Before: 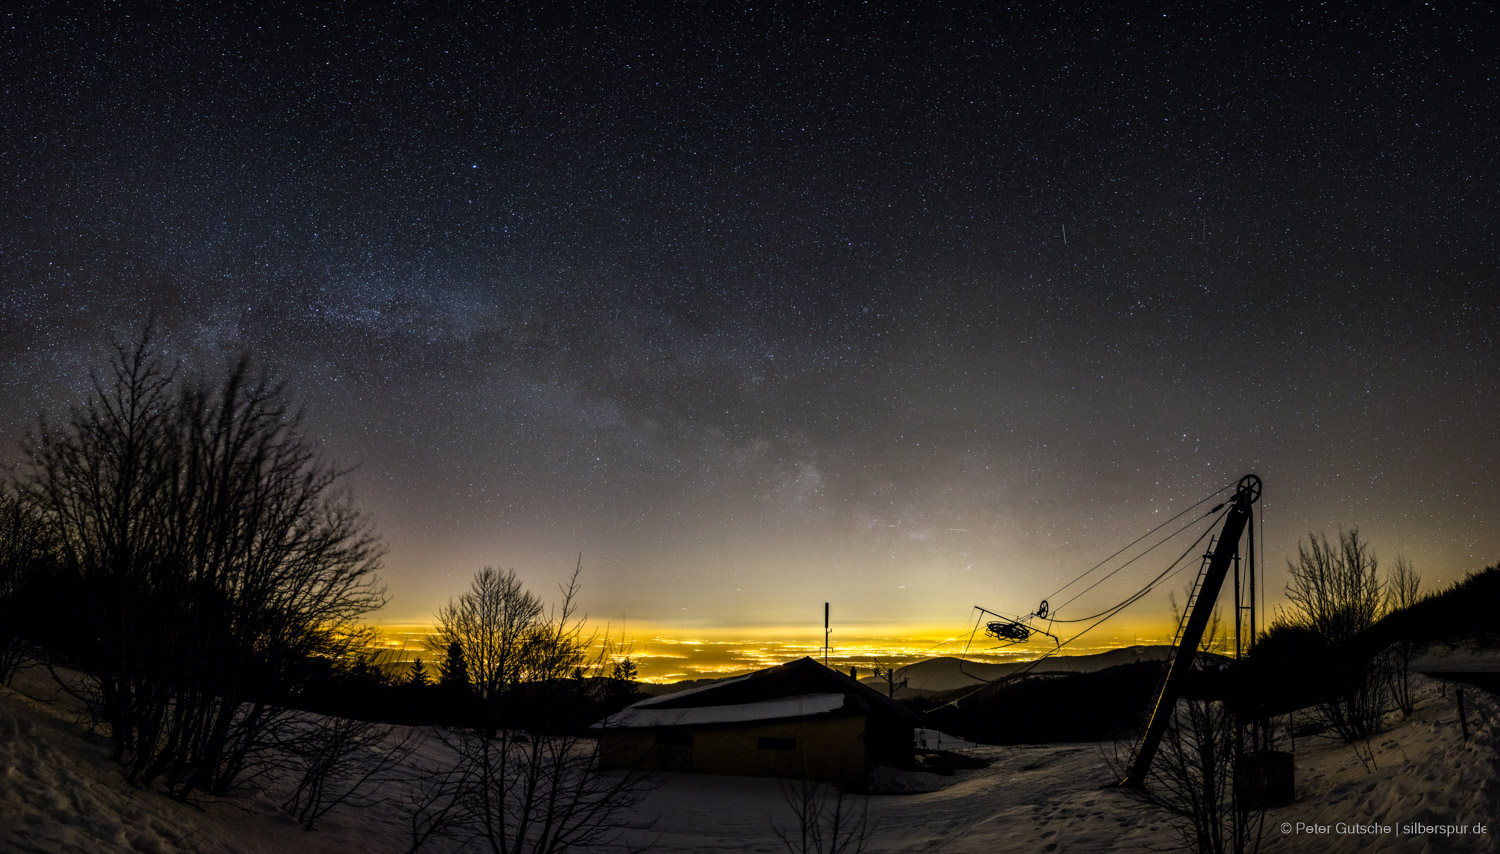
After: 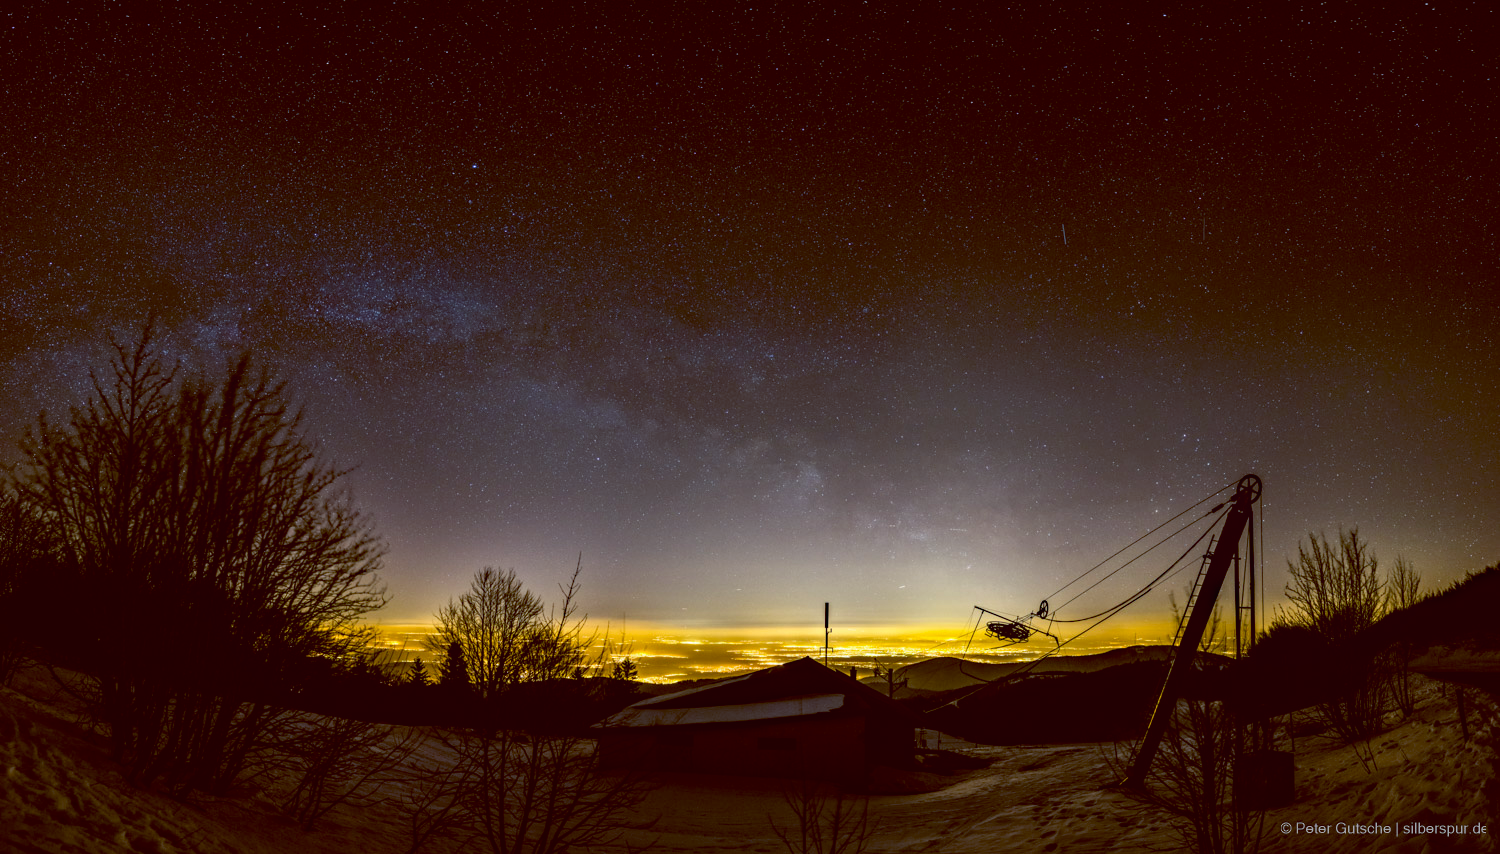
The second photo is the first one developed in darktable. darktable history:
haze removal: compatibility mode true, adaptive false
color balance: lift [1, 1.015, 1.004, 0.985], gamma [1, 0.958, 0.971, 1.042], gain [1, 0.956, 0.977, 1.044]
local contrast: mode bilateral grid, contrast 100, coarseness 100, detail 91%, midtone range 0.2
